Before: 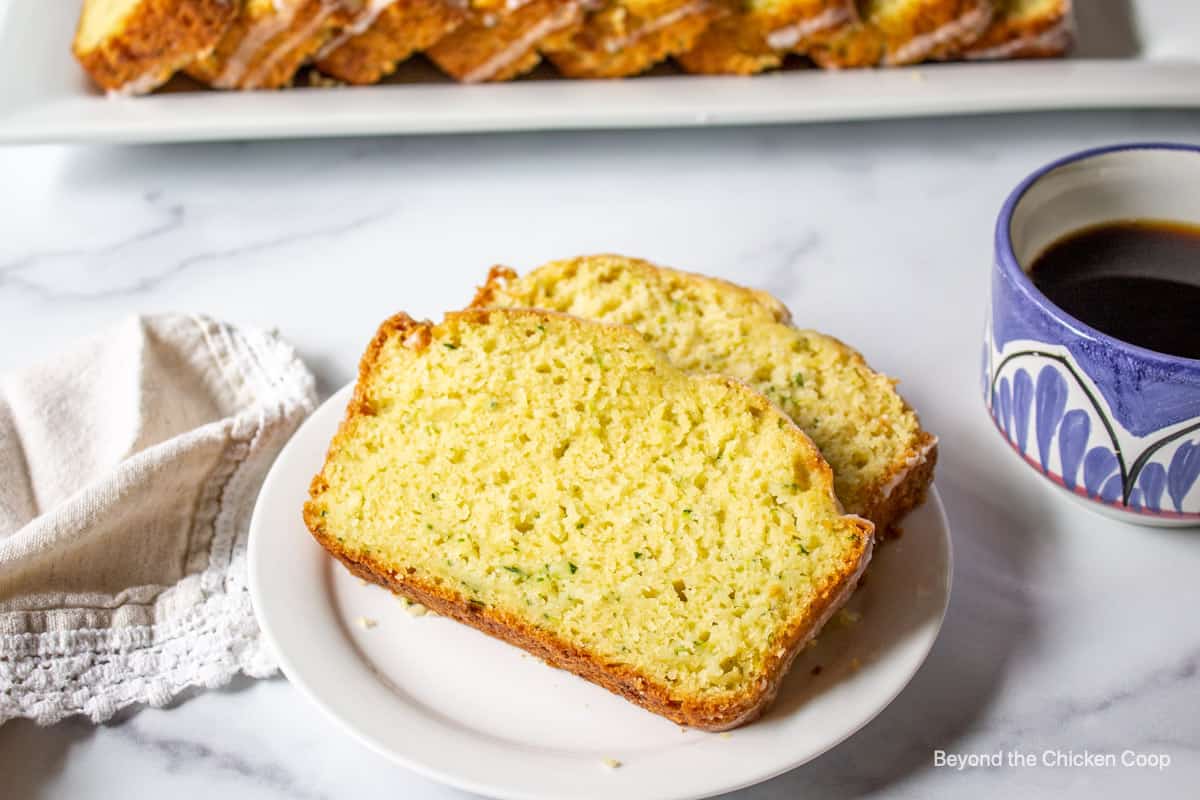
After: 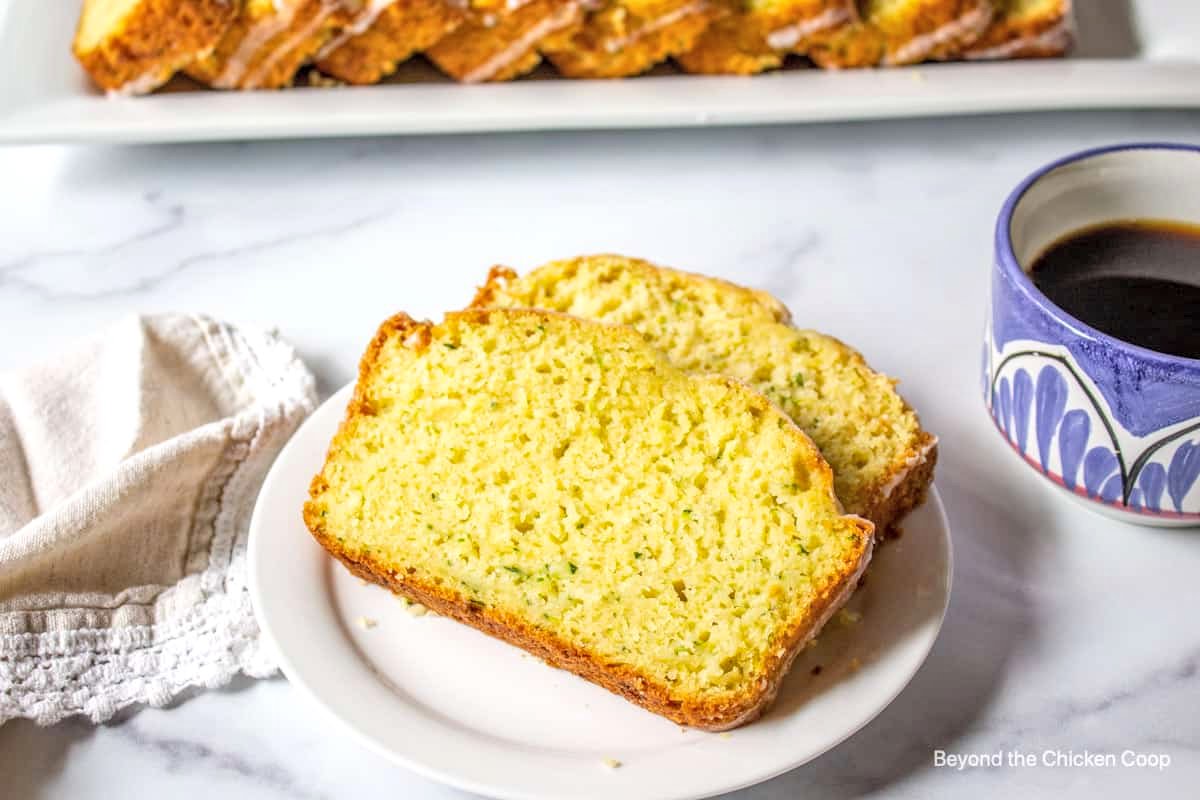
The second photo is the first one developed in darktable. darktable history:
contrast brightness saturation: brightness 0.147
local contrast: detail 130%
color balance rgb: perceptual saturation grading › global saturation 10.061%
